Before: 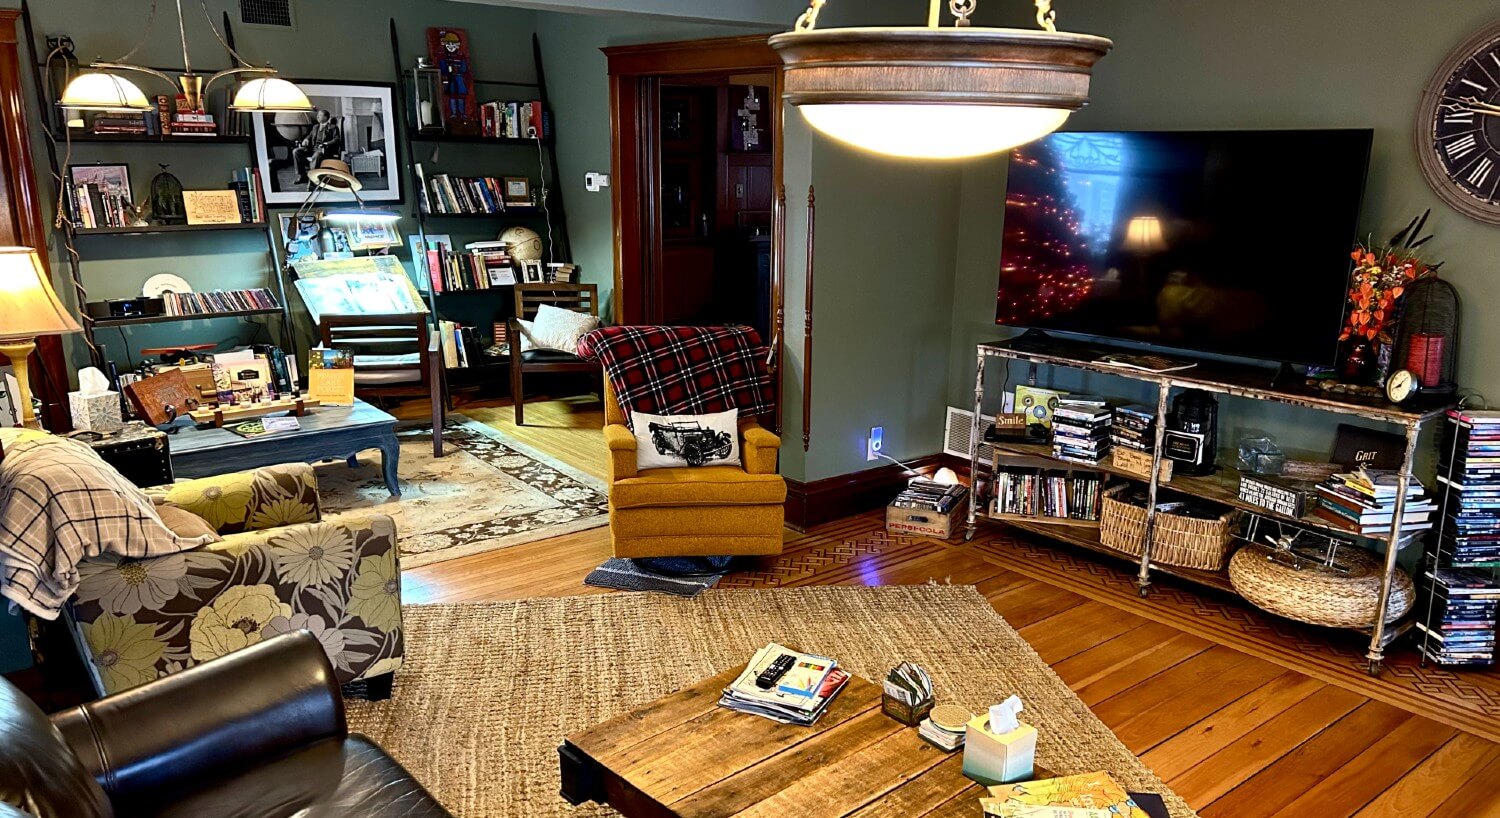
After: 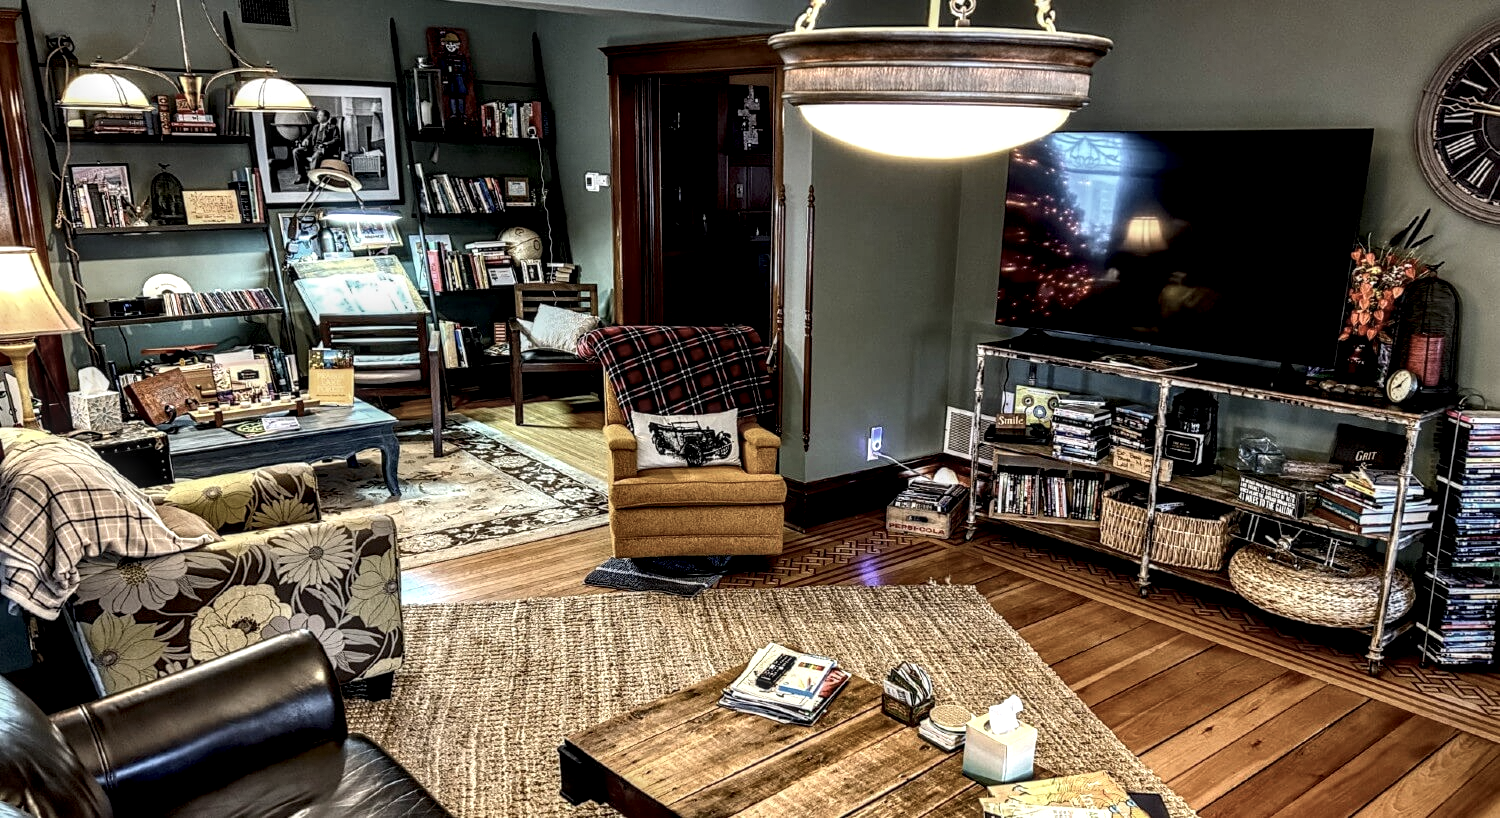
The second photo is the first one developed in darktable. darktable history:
local contrast: highlights 12%, shadows 36%, detail 184%, midtone range 0.467
contrast brightness saturation: contrast 0.096, saturation -0.357
